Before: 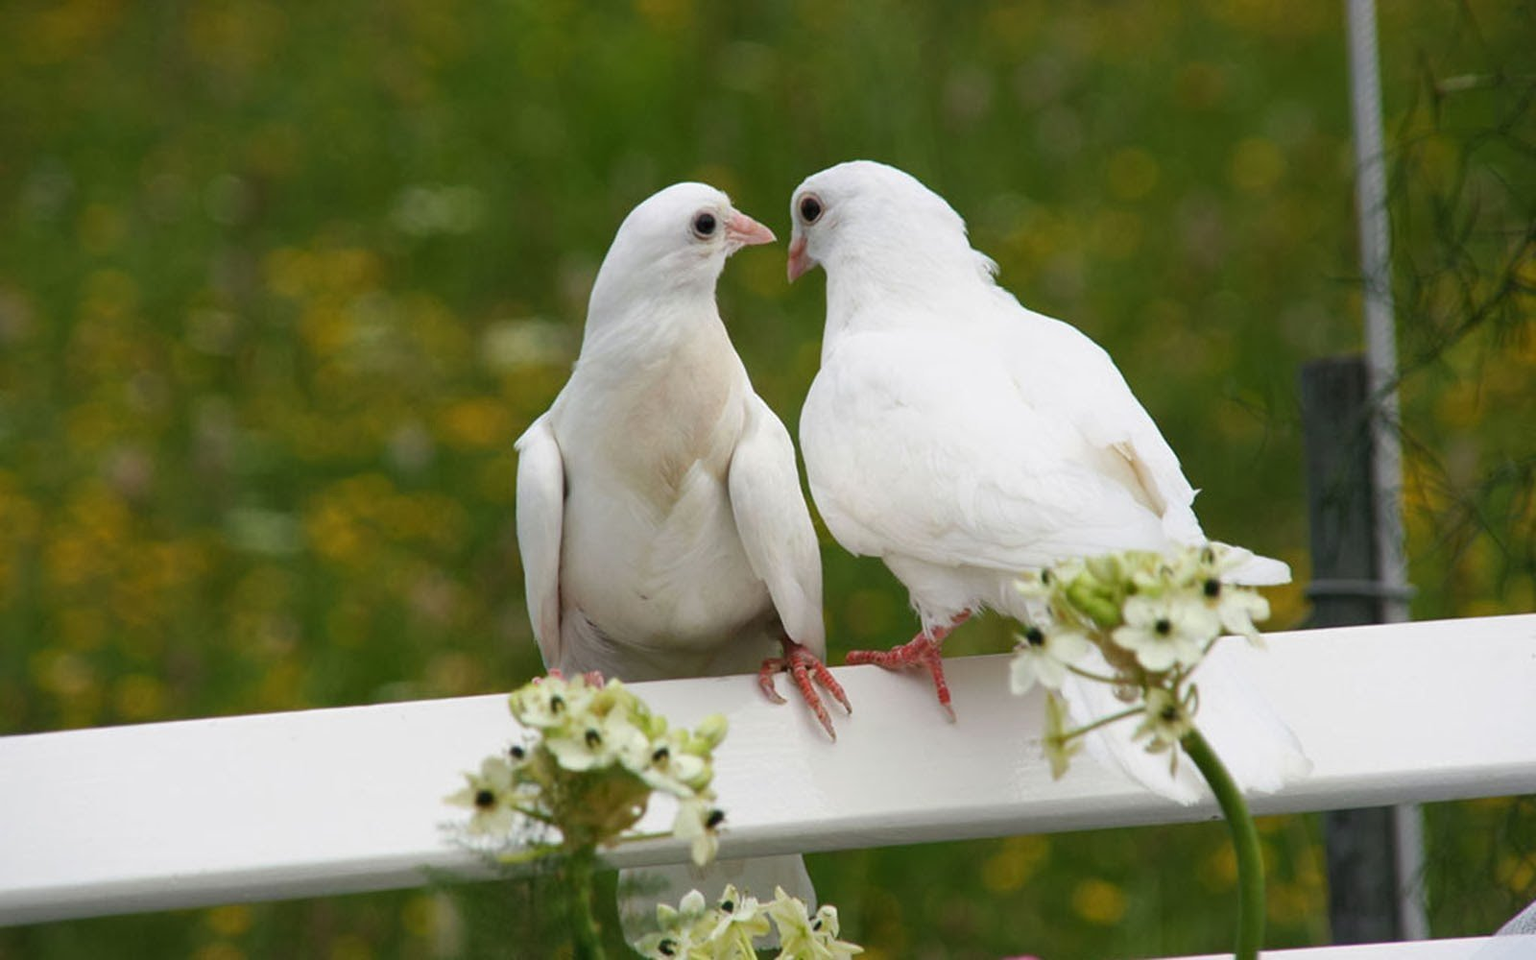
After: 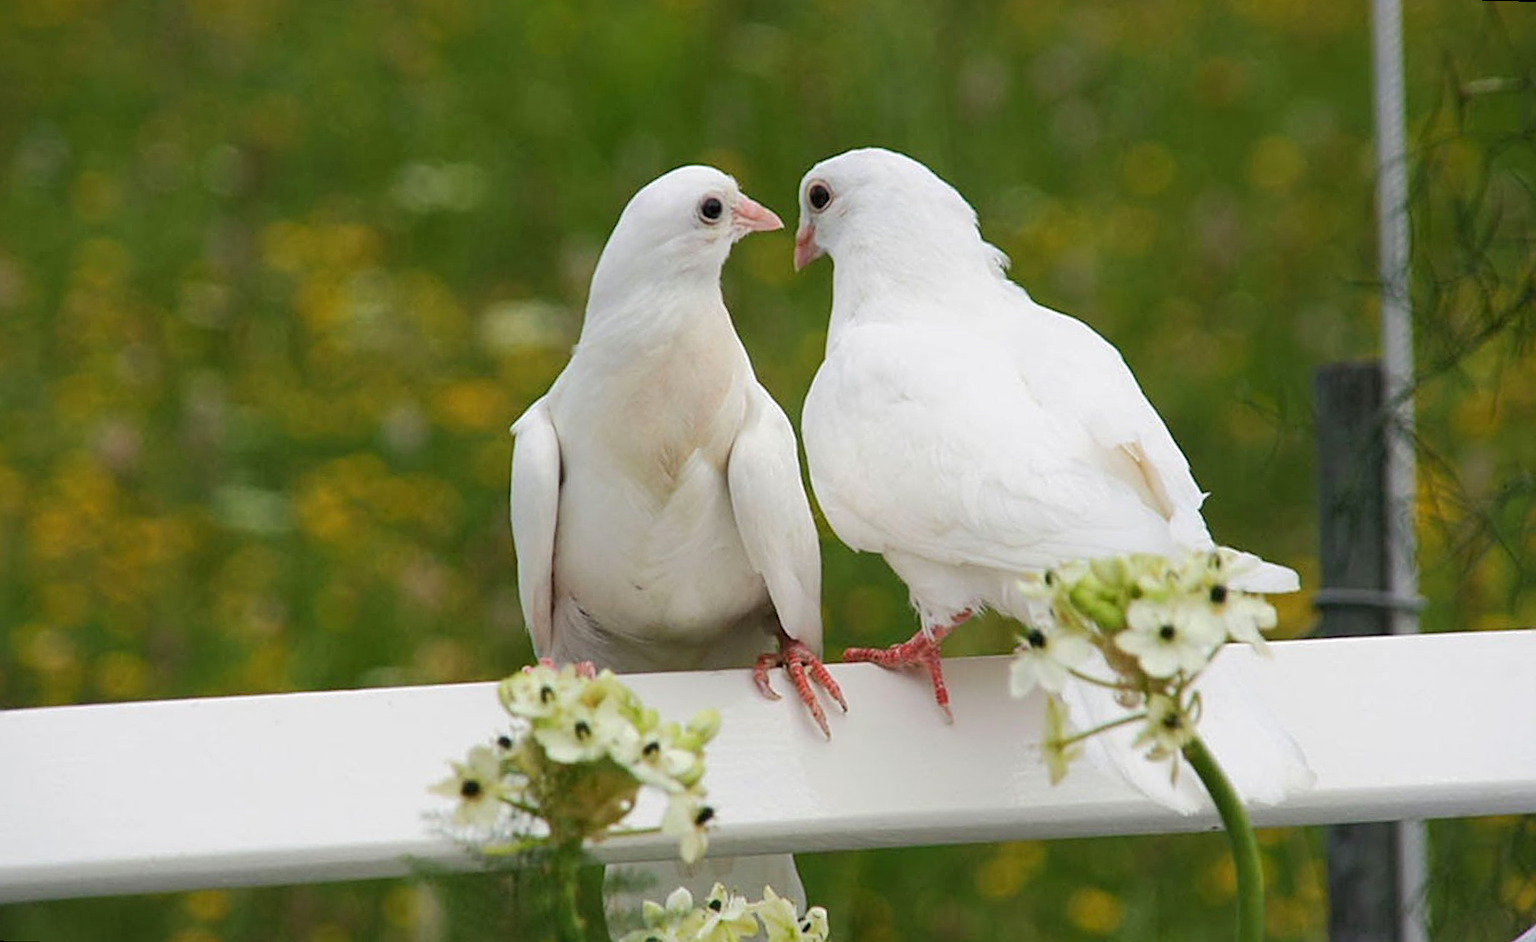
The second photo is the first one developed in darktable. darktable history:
sharpen: on, module defaults
rotate and perspective: rotation 1.57°, crop left 0.018, crop right 0.982, crop top 0.039, crop bottom 0.961
base curve: curves: ch0 [(0, 0) (0.262, 0.32) (0.722, 0.705) (1, 1)]
